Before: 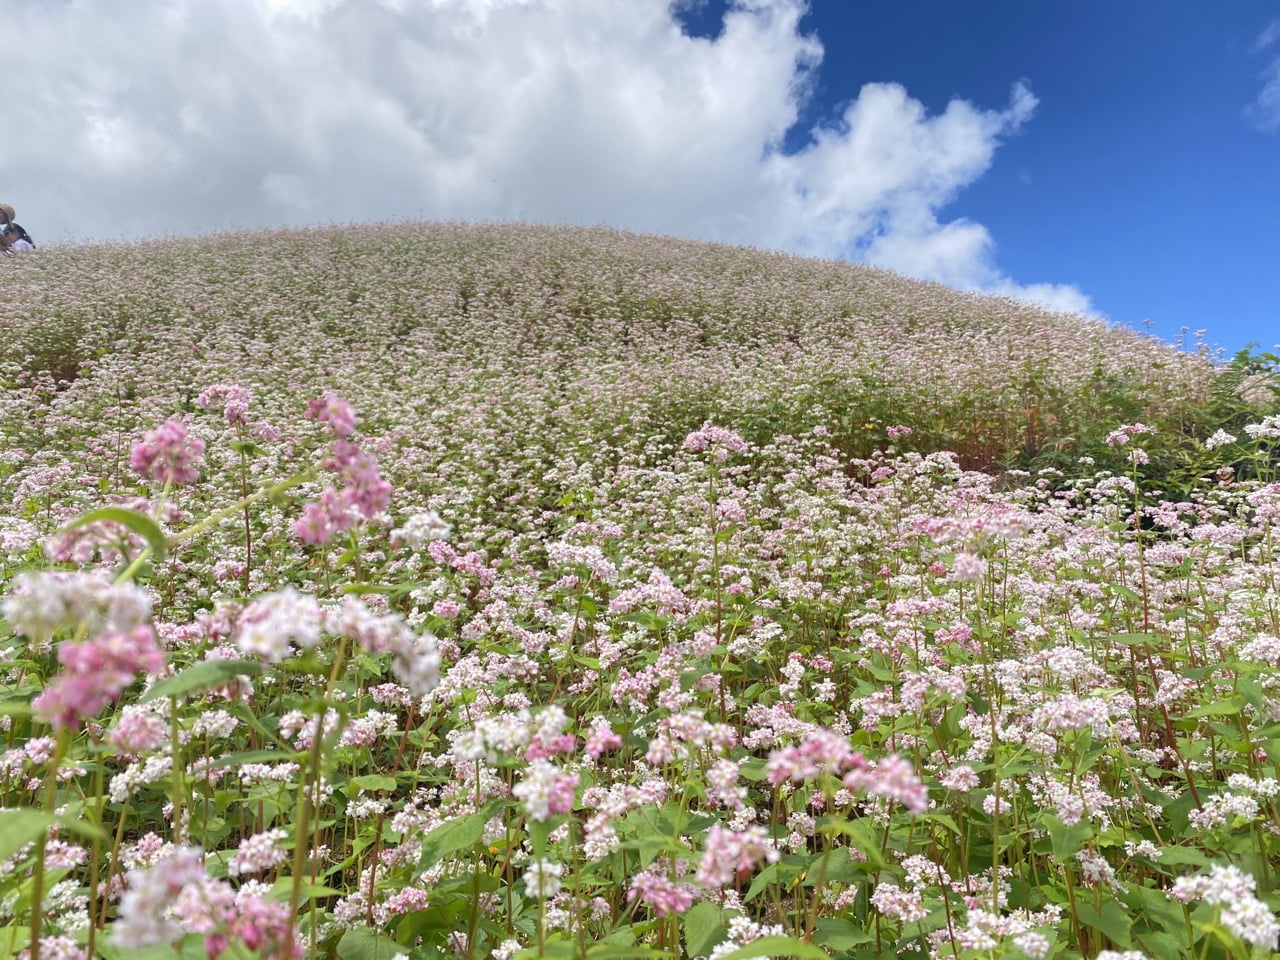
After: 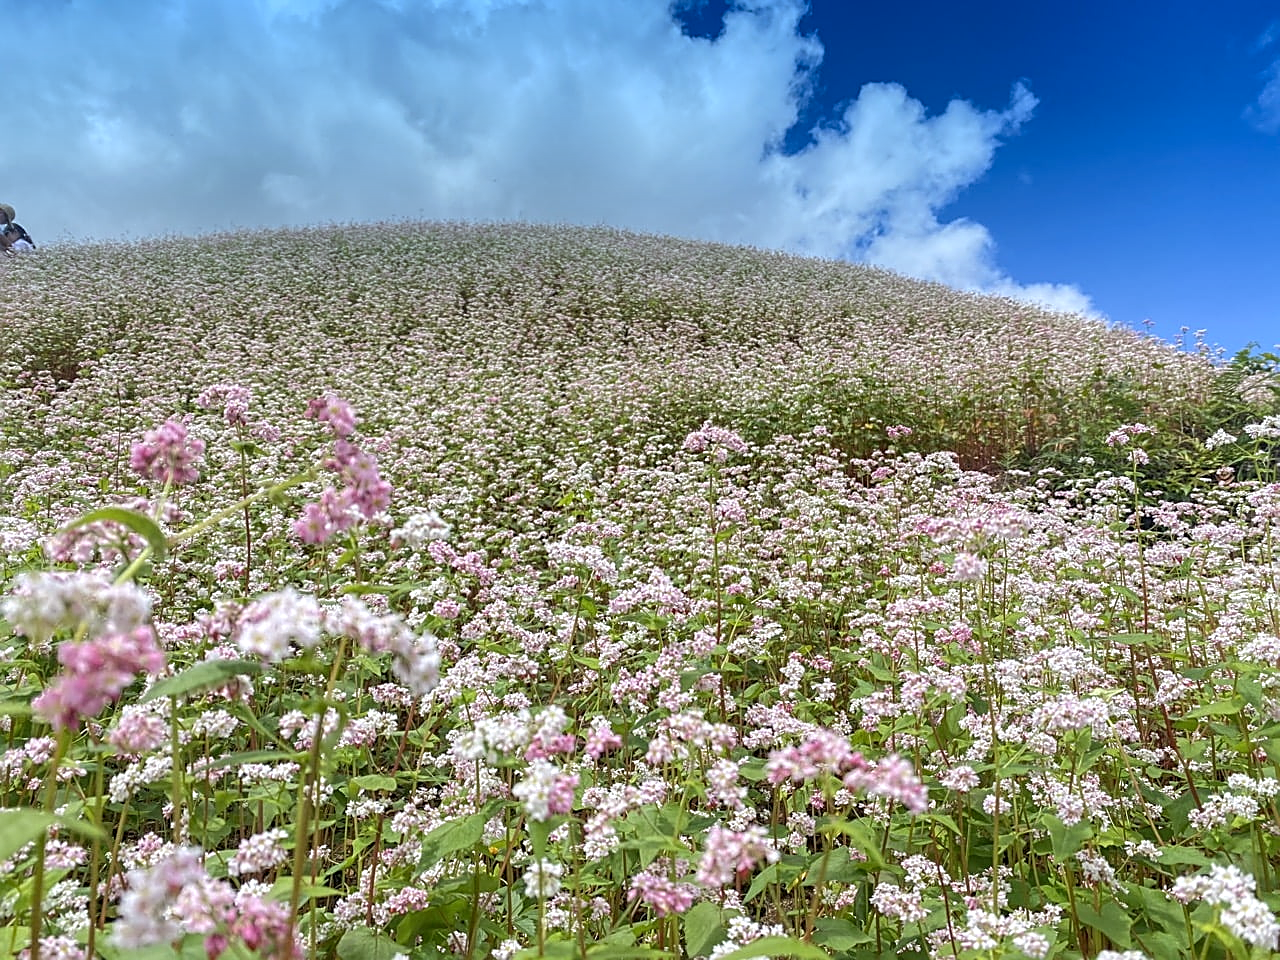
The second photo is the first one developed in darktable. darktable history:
sharpen: amount 0.75
white balance: red 0.982, blue 1.018
graduated density: density 2.02 EV, hardness 44%, rotation 0.374°, offset 8.21, hue 208.8°, saturation 97%
local contrast: on, module defaults
